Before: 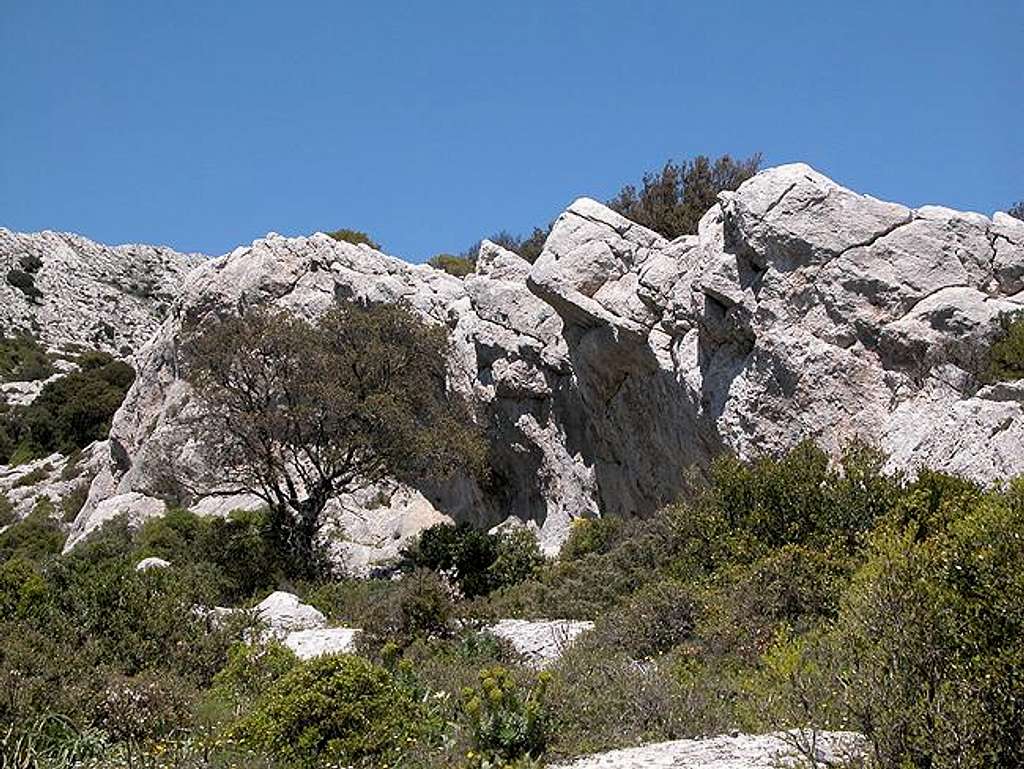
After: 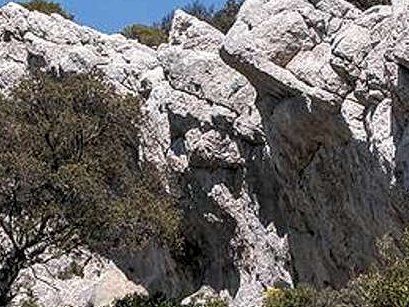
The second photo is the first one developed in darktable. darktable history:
local contrast: detail 130%
crop: left 30%, top 30%, right 30%, bottom 30%
